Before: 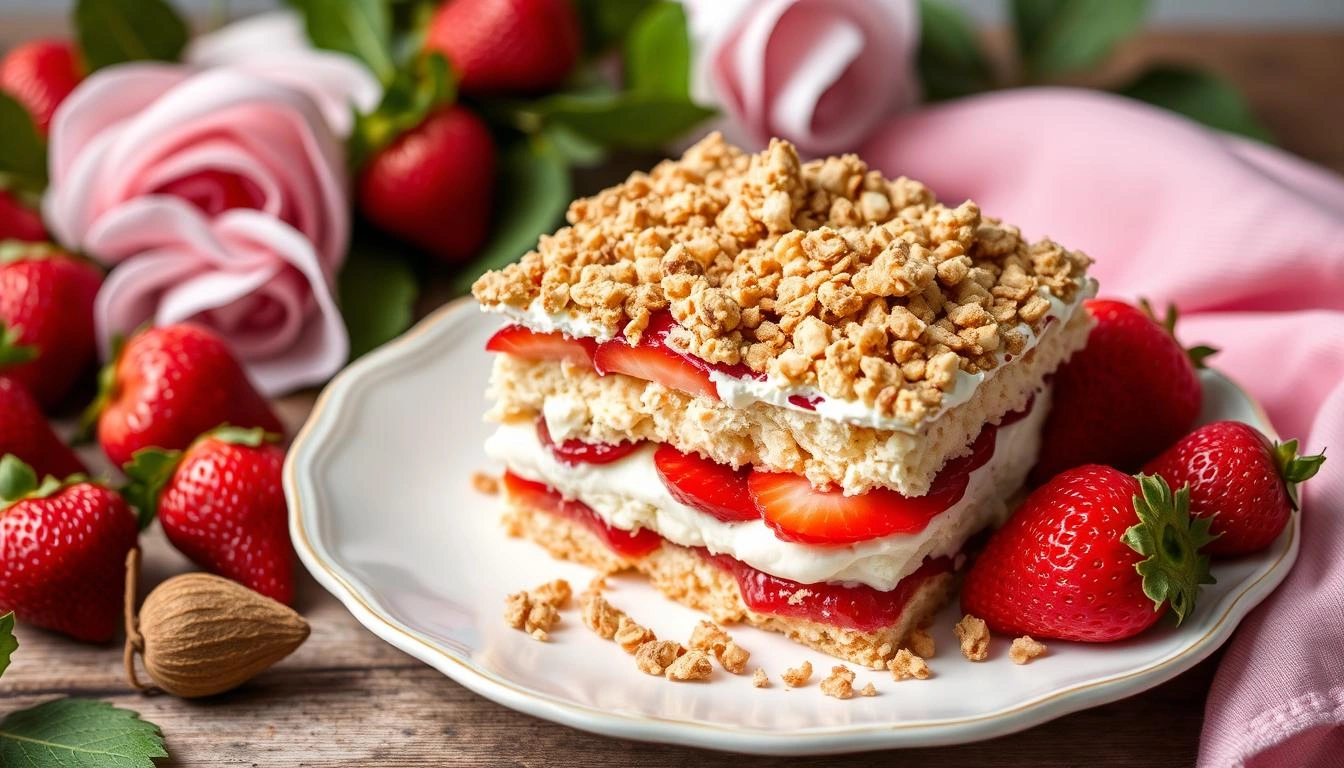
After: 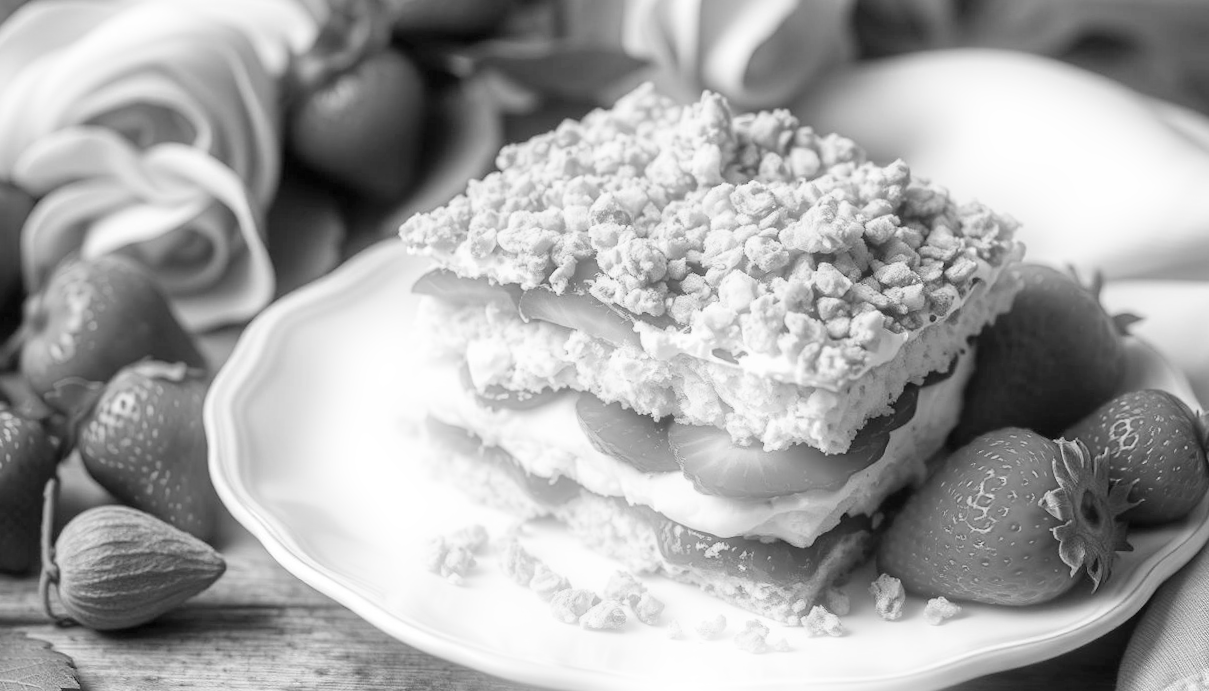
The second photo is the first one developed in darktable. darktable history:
crop and rotate: angle -1.96°, left 3.097%, top 4.154%, right 1.586%, bottom 0.529%
contrast brightness saturation: brightness 0.15
bloom: size 5%, threshold 95%, strength 15%
monochrome: on, module defaults
white balance: red 1.009, blue 1.027
